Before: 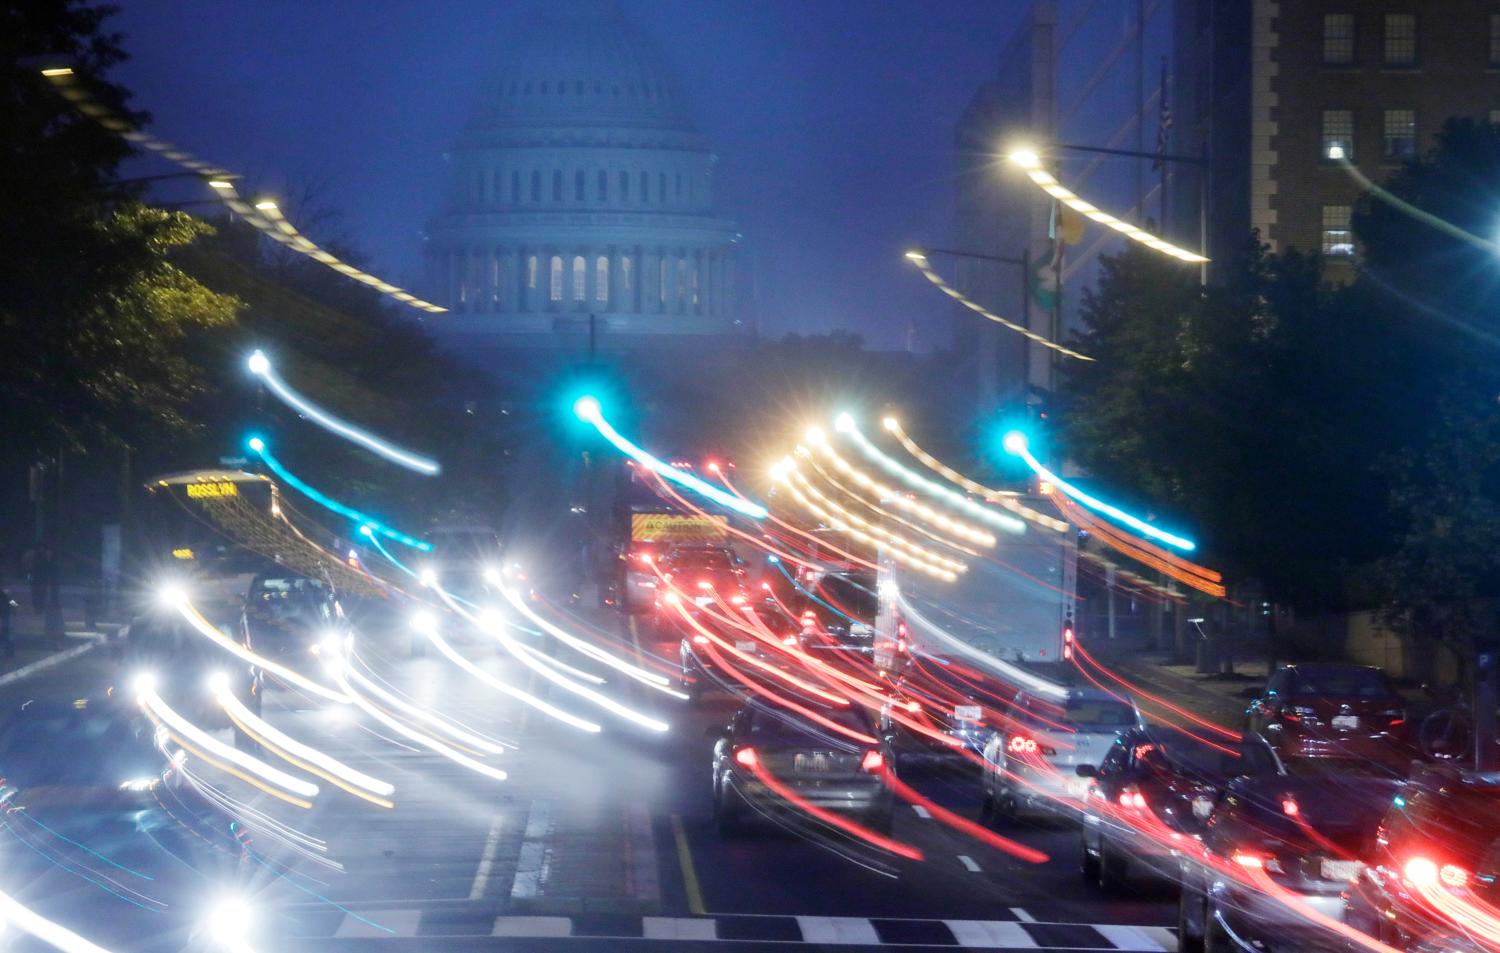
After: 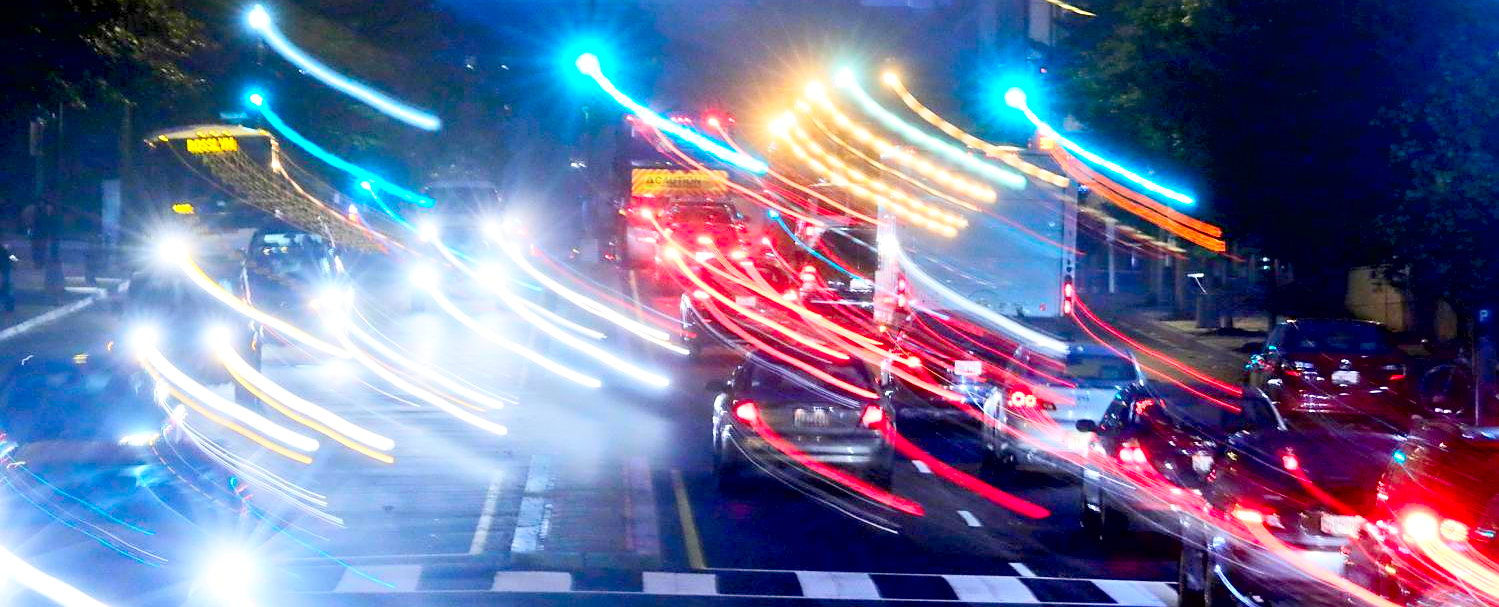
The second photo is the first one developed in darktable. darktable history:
exposure: black level correction 0.011, compensate highlight preservation false
sharpen: on, module defaults
crop and rotate: top 36.214%
contrast equalizer: y [[0.5, 0.486, 0.447, 0.446, 0.489, 0.5], [0.5 ×6], [0.5 ×6], [0 ×6], [0 ×6]], mix -0.984
contrast brightness saturation: contrast 0.195, brightness 0.201, saturation 0.806
